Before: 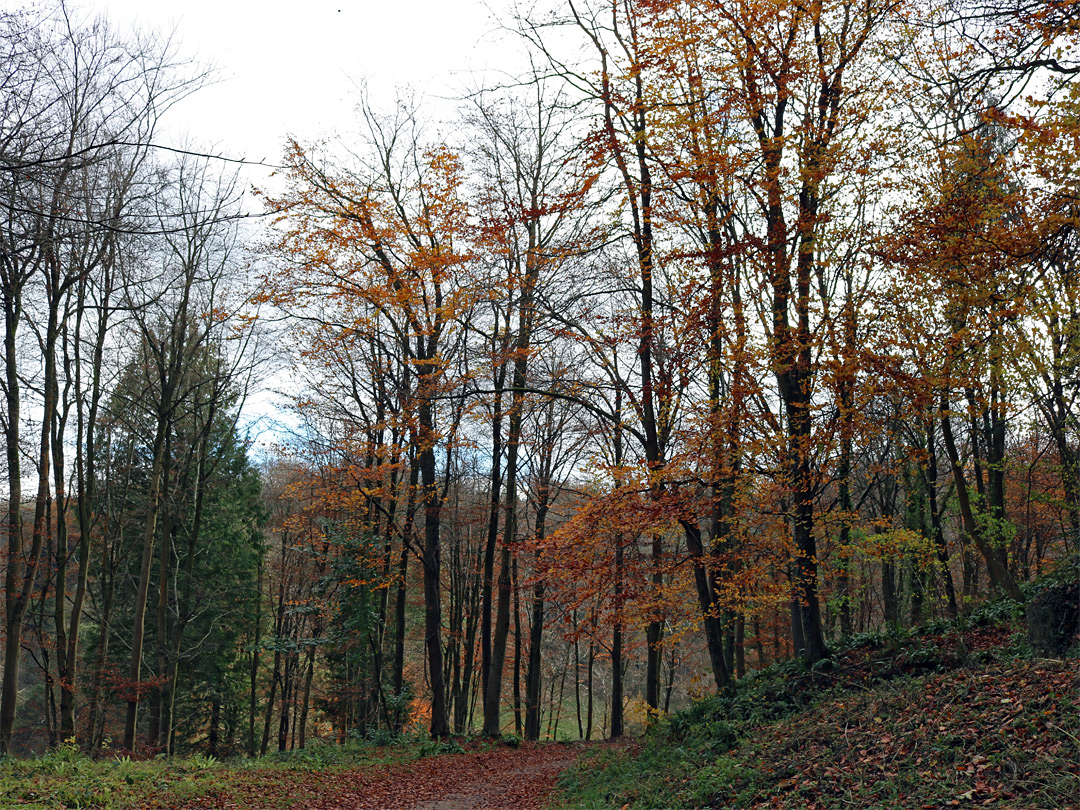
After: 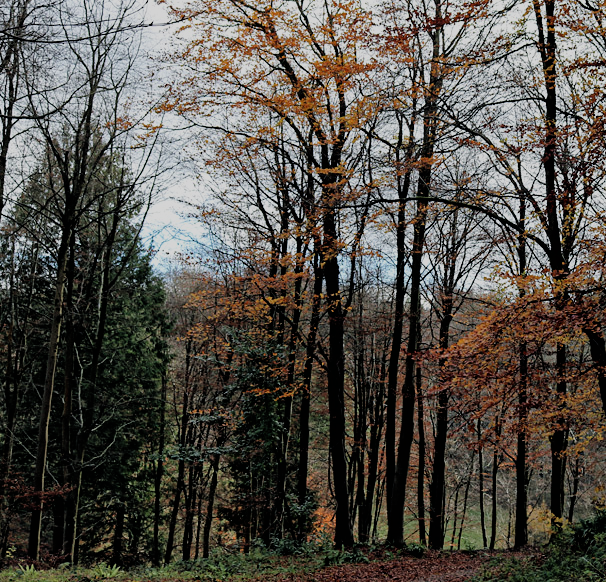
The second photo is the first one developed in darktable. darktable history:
filmic rgb: black relative exposure -4.57 EV, white relative exposure 4.78 EV, threshold 3.04 EV, hardness 2.35, latitude 36.3%, contrast 1.048, highlights saturation mix 0.923%, shadows ↔ highlights balance 1.23%, enable highlight reconstruction true
contrast brightness saturation: saturation -0.063
crop: left 8.977%, top 23.638%, right 34.856%, bottom 4.506%
shadows and highlights: shadows 21.02, highlights -36.02, soften with gaussian
